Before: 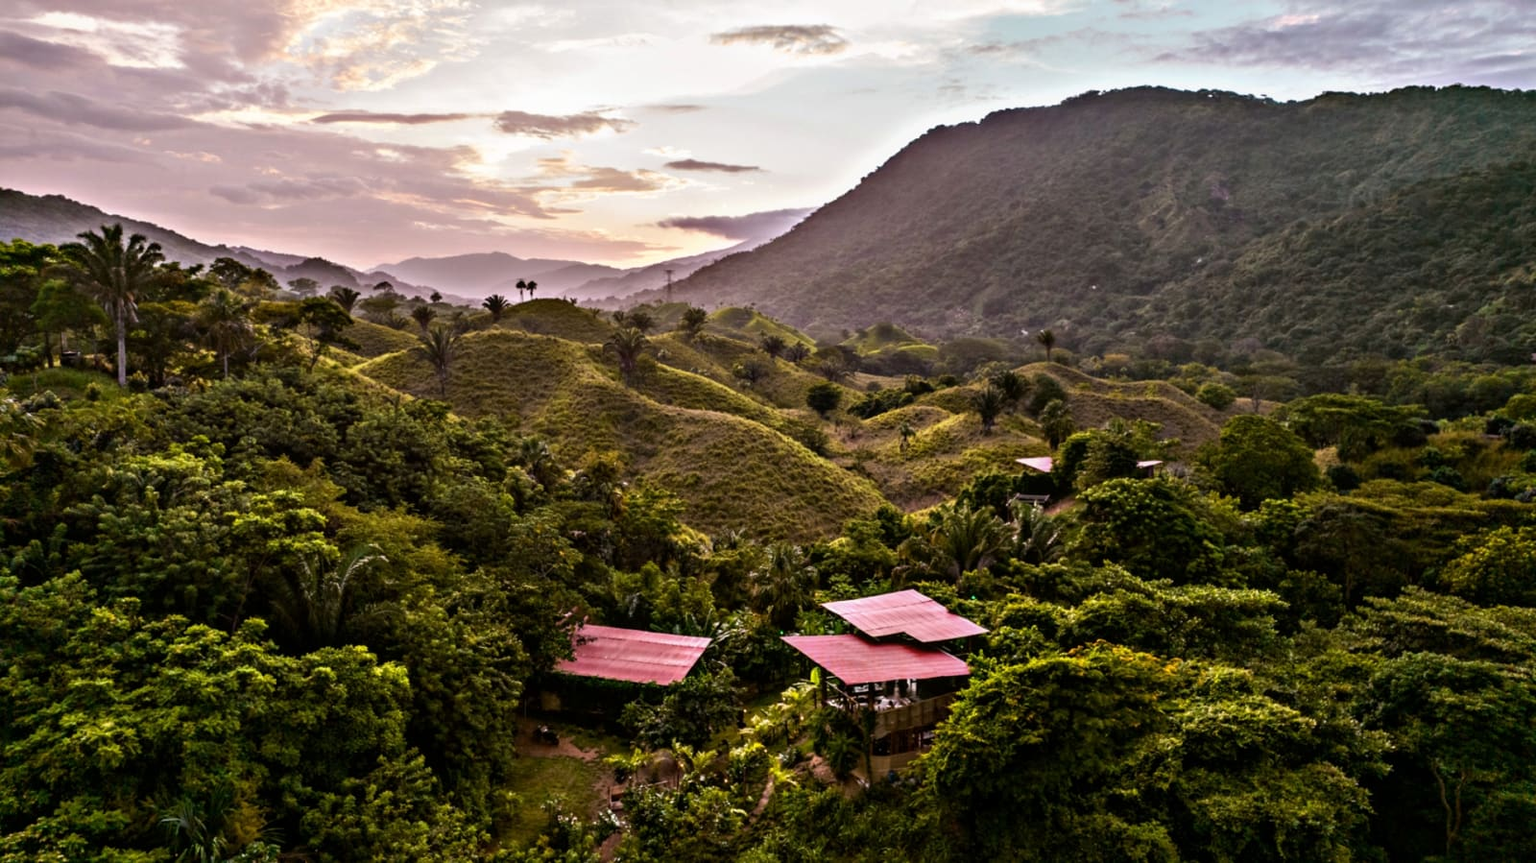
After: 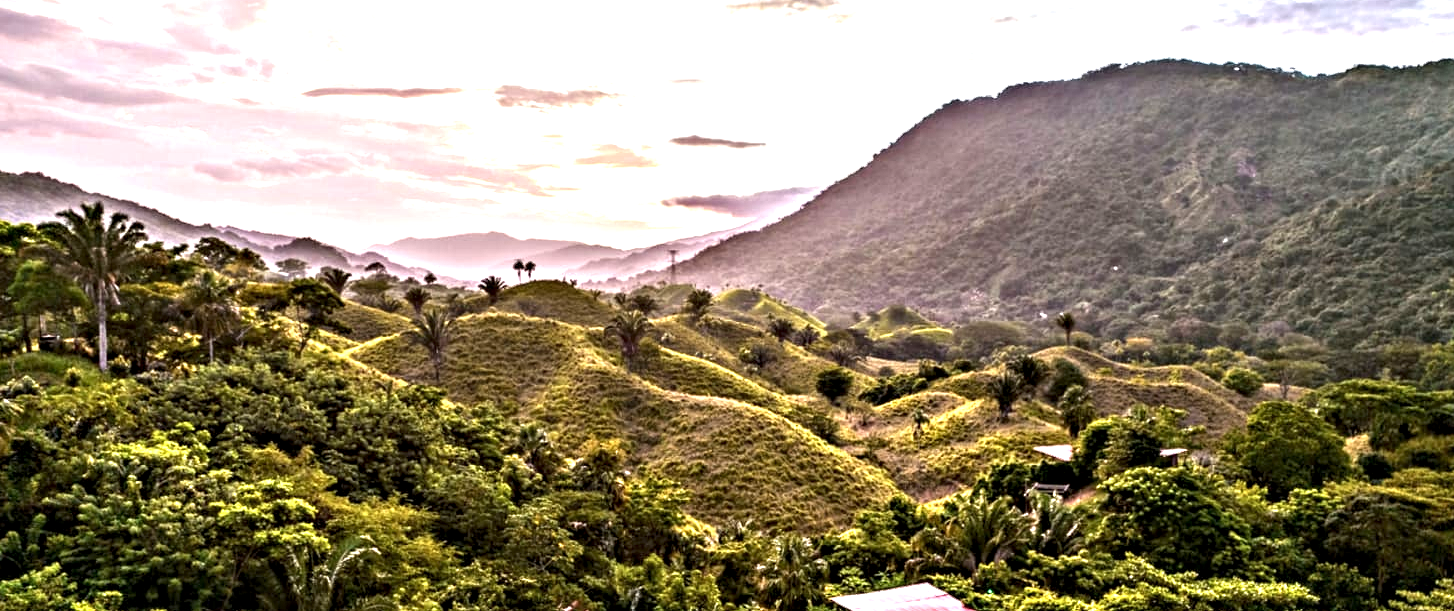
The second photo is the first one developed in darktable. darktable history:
crop: left 1.513%, top 3.46%, right 7.612%, bottom 28.471%
contrast equalizer: octaves 7, y [[0.51, 0.537, 0.559, 0.574, 0.599, 0.618], [0.5 ×6], [0.5 ×6], [0 ×6], [0 ×6]]
exposure: black level correction 0, exposure 1.2 EV, compensate exposure bias true, compensate highlight preservation false
